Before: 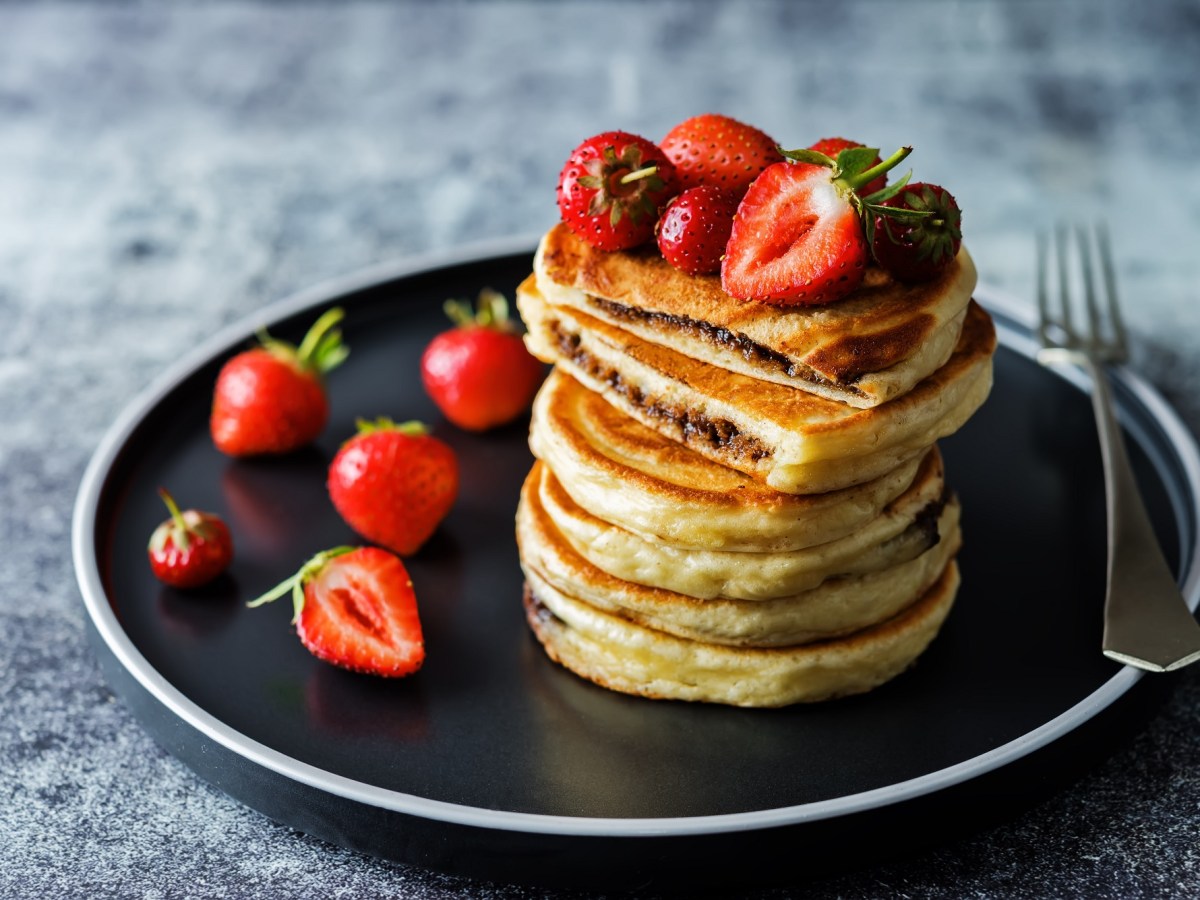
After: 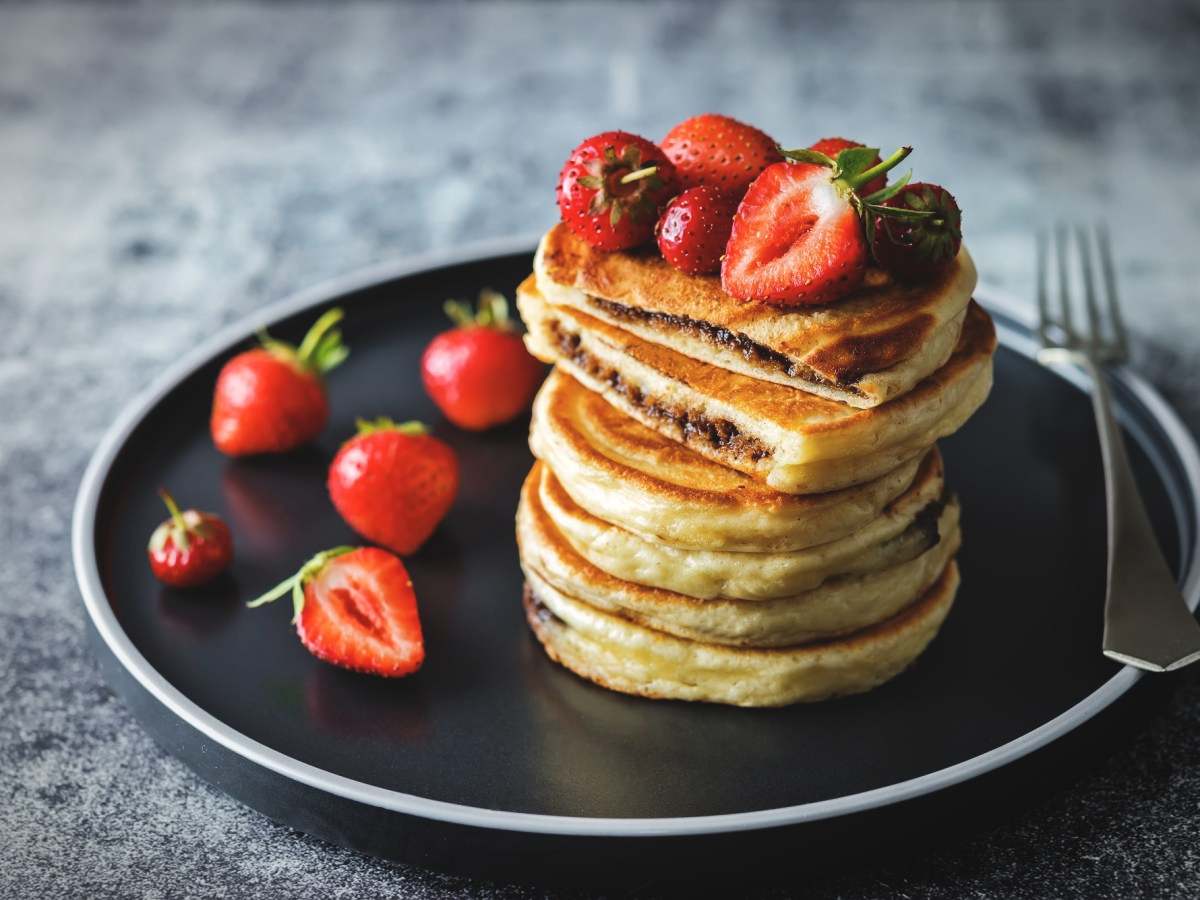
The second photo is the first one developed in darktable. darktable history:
exposure: black level correction -0.008, exposure 0.067 EV, compensate highlight preservation false
contrast brightness saturation: saturation -0.05
vignetting: automatic ratio true
